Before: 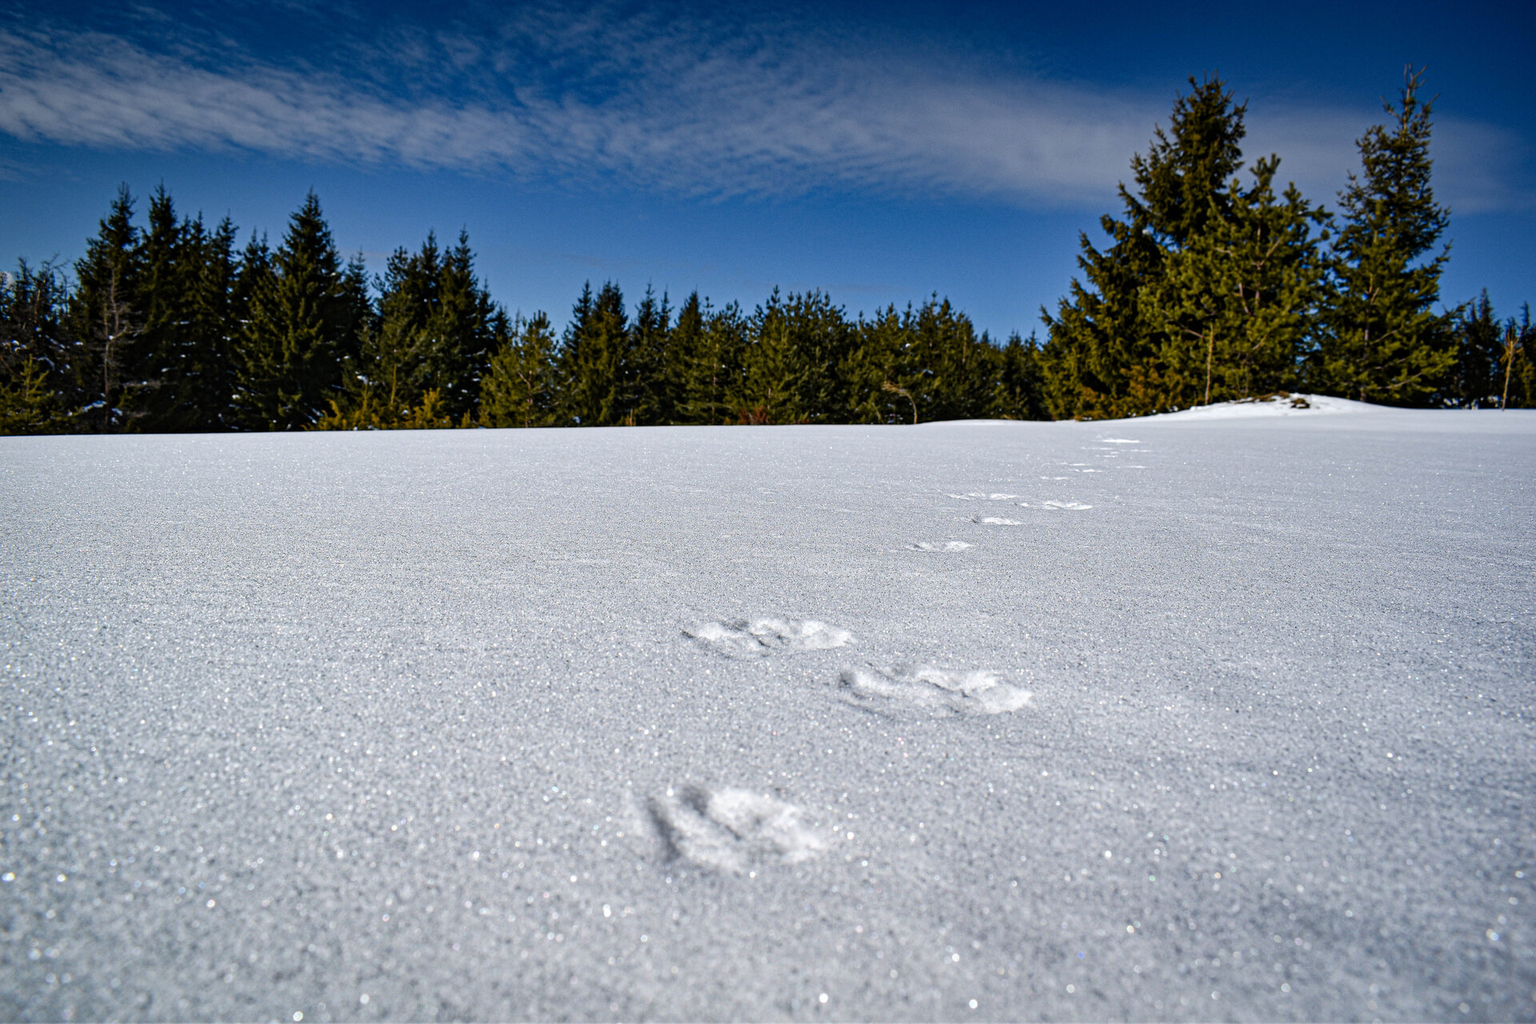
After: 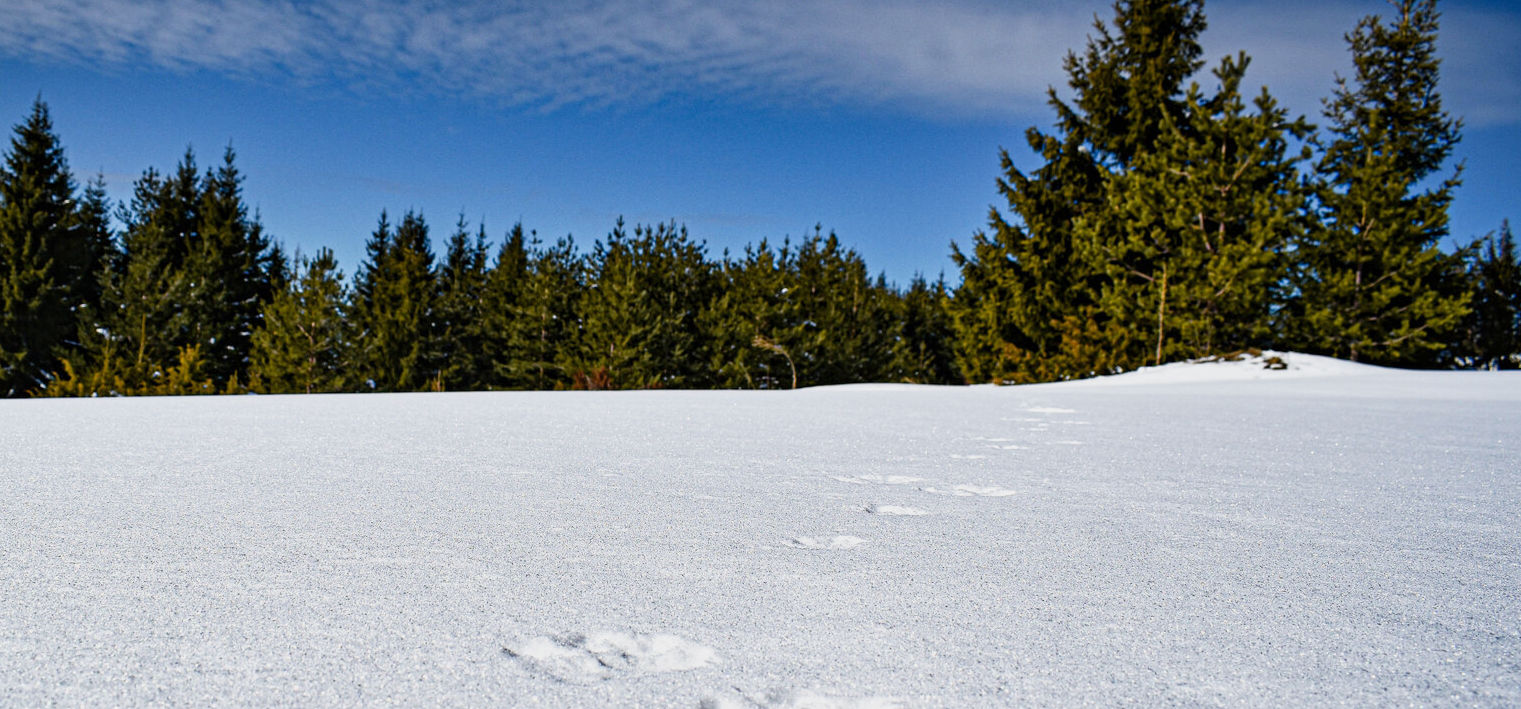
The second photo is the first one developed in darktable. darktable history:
exposure: exposure -0.141 EV, compensate highlight preservation false
crop: left 18.265%, top 11.066%, right 2.492%, bottom 33.539%
base curve: curves: ch0 [(0, 0) (0.088, 0.125) (0.176, 0.251) (0.354, 0.501) (0.613, 0.749) (1, 0.877)], preserve colors none
